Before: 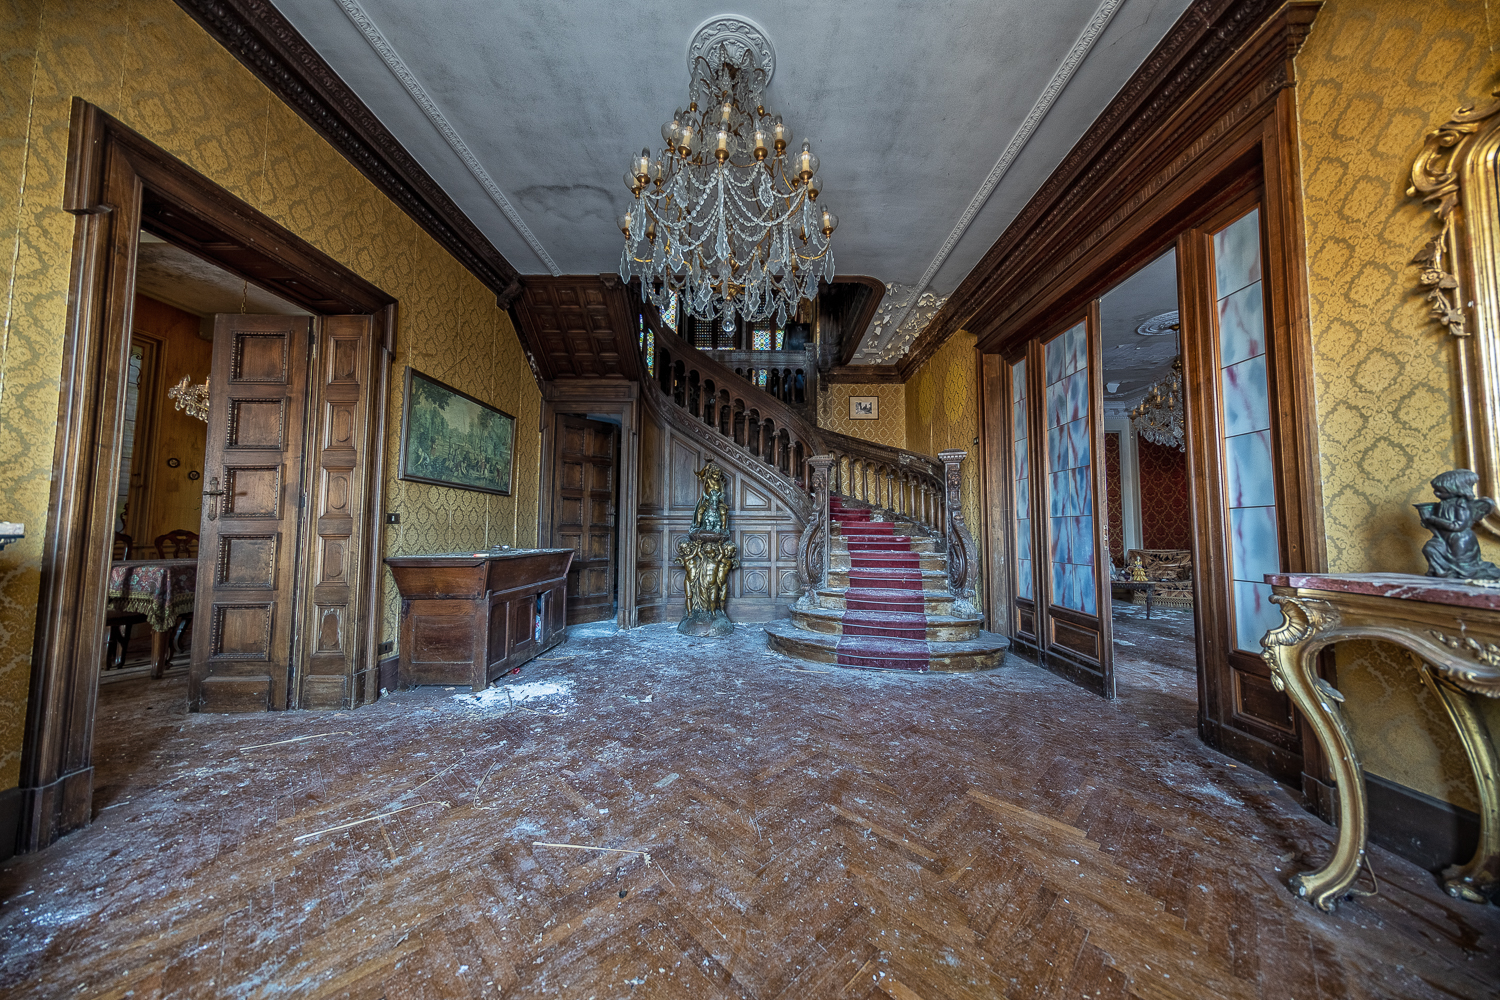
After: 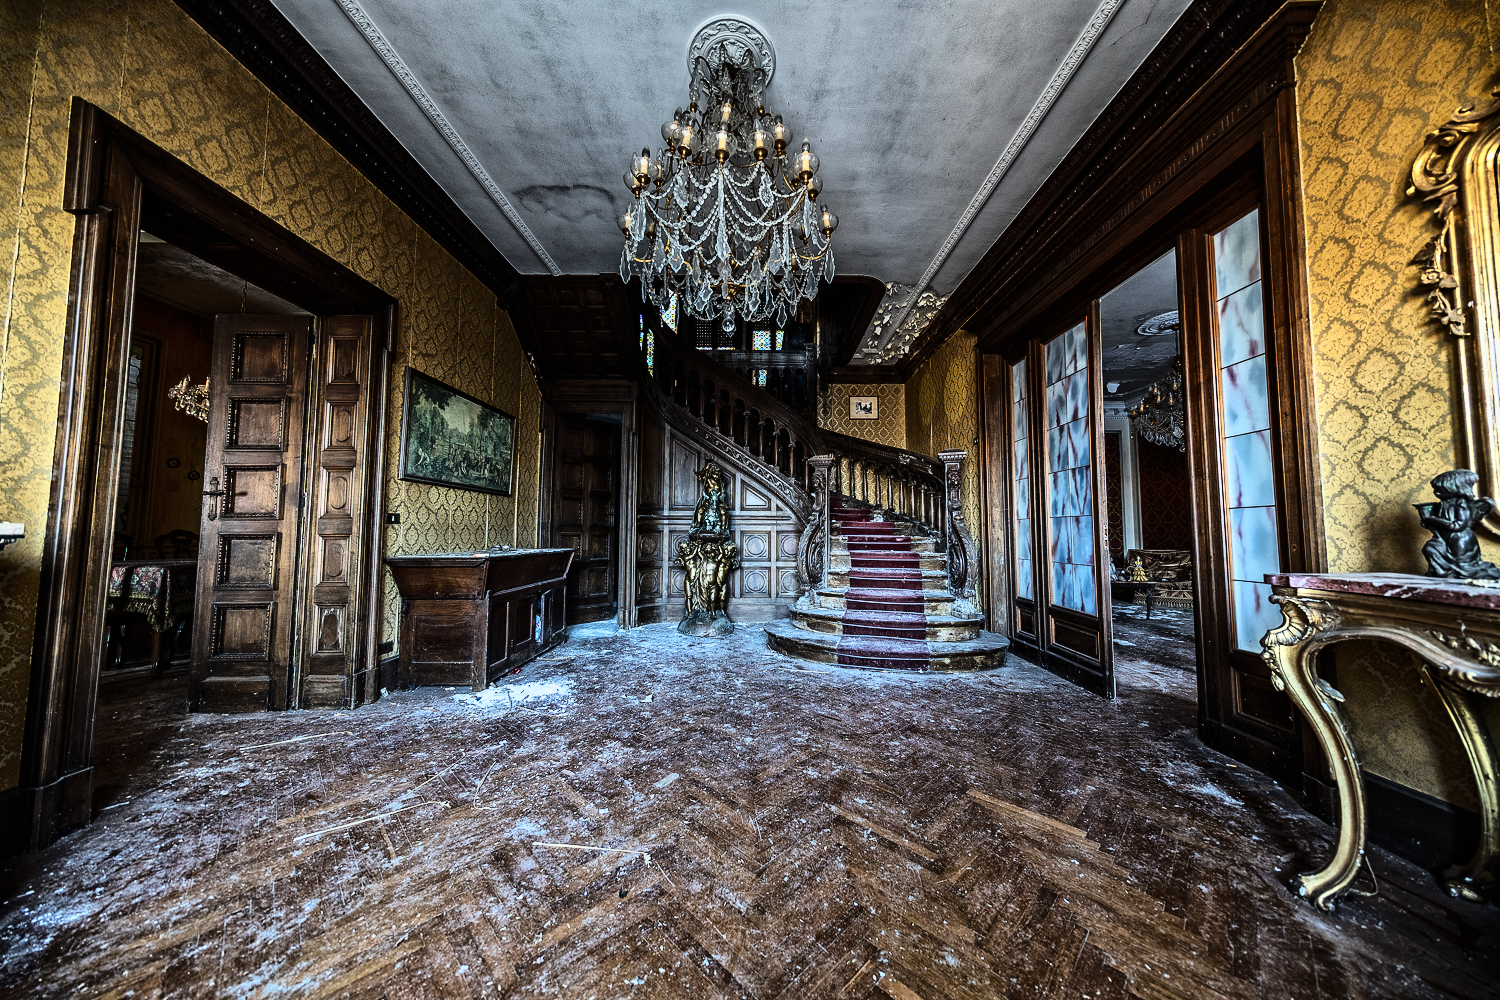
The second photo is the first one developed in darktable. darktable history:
shadows and highlights: shadows 24.22, highlights -78.57, soften with gaussian
tone curve: curves: ch0 [(0, 0) (0.003, 0.003) (0.011, 0.006) (0.025, 0.01) (0.044, 0.015) (0.069, 0.02) (0.1, 0.027) (0.136, 0.036) (0.177, 0.05) (0.224, 0.07) (0.277, 0.12) (0.335, 0.208) (0.399, 0.334) (0.468, 0.473) (0.543, 0.636) (0.623, 0.795) (0.709, 0.907) (0.801, 0.97) (0.898, 0.989) (1, 1)]
filmic rgb: black relative exposure -7.3 EV, white relative exposure 5.06 EV, threshold 3.05 EV, hardness 3.21, color science v6 (2022), enable highlight reconstruction true
